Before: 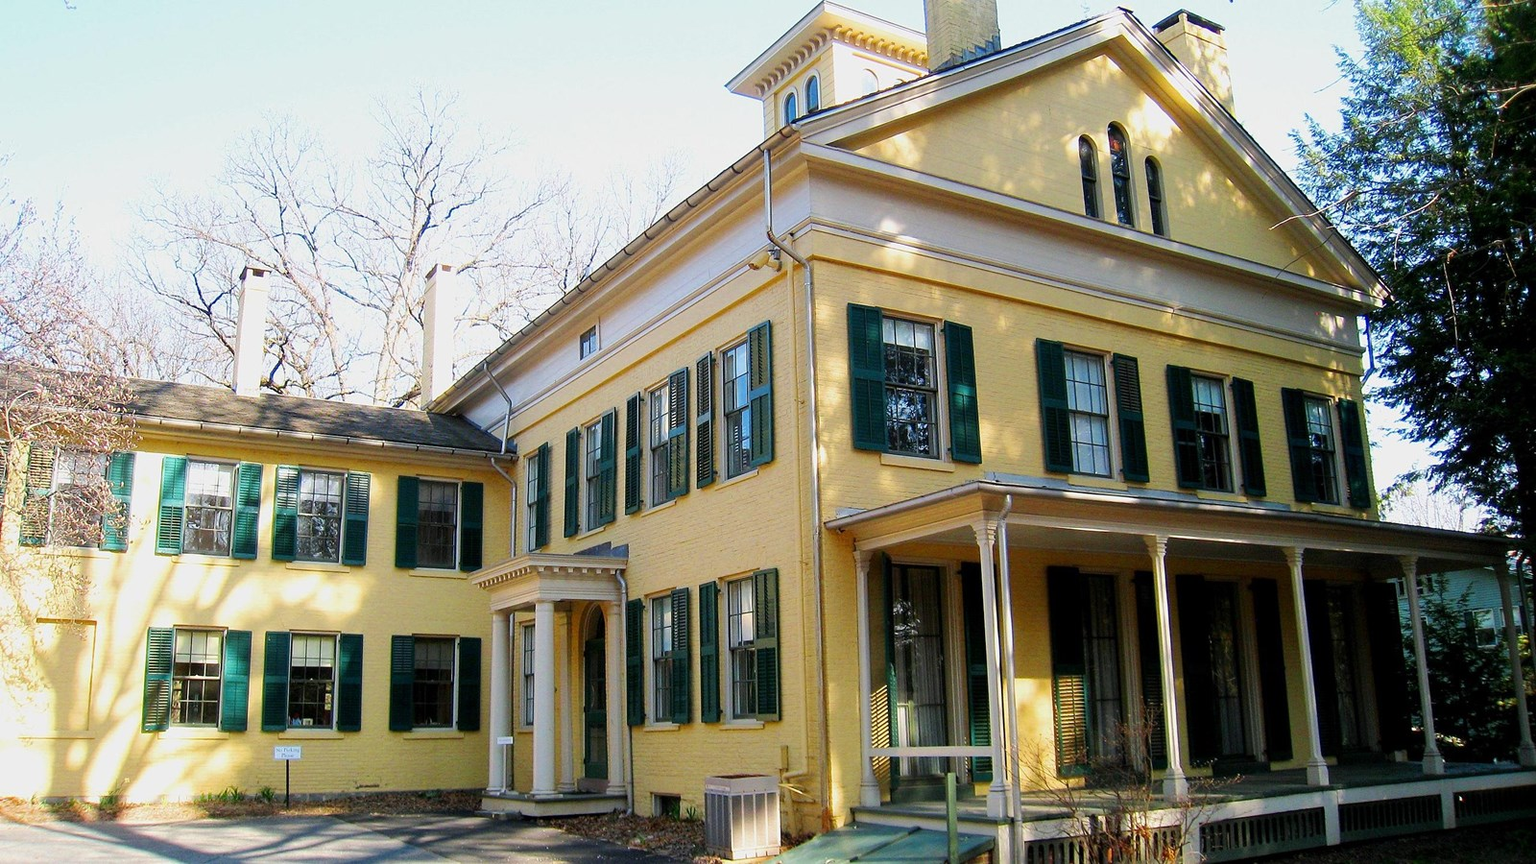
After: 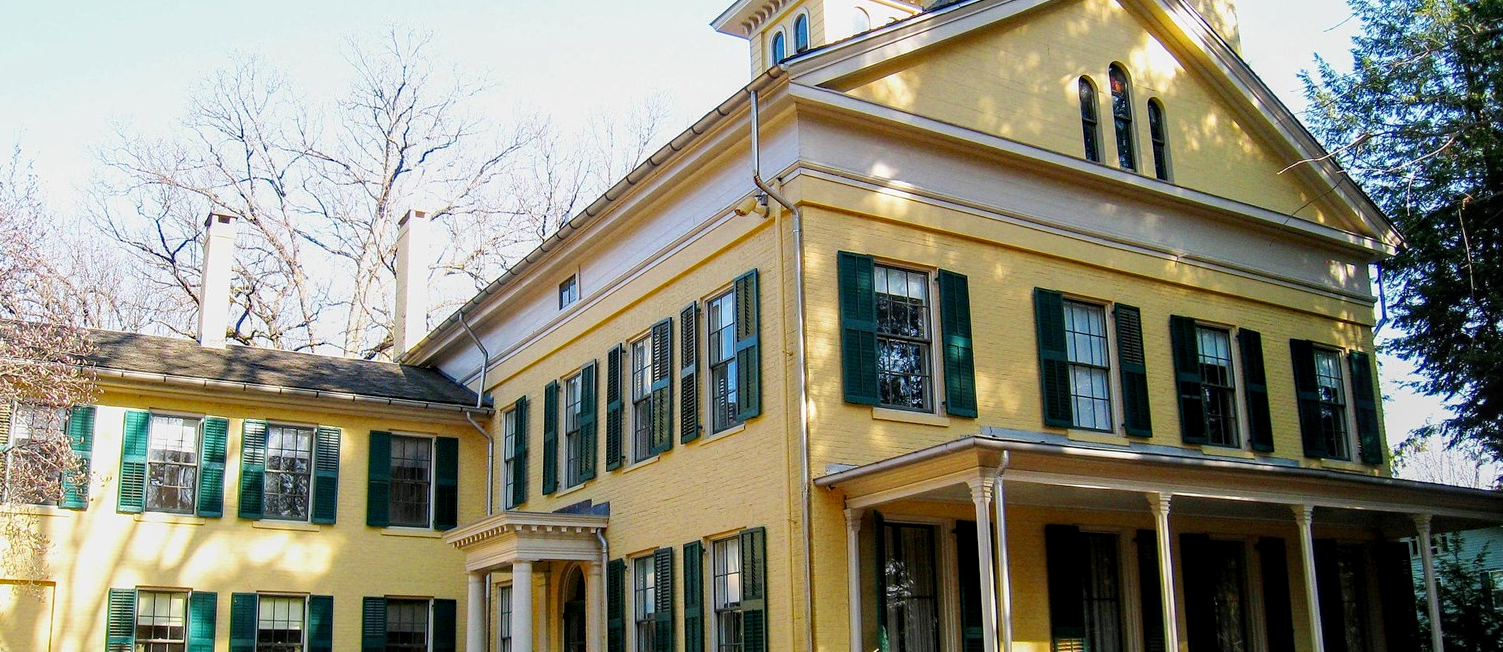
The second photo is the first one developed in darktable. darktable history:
haze removal: adaptive false
crop: left 2.821%, top 7.305%, right 3.209%, bottom 20.165%
local contrast: on, module defaults
